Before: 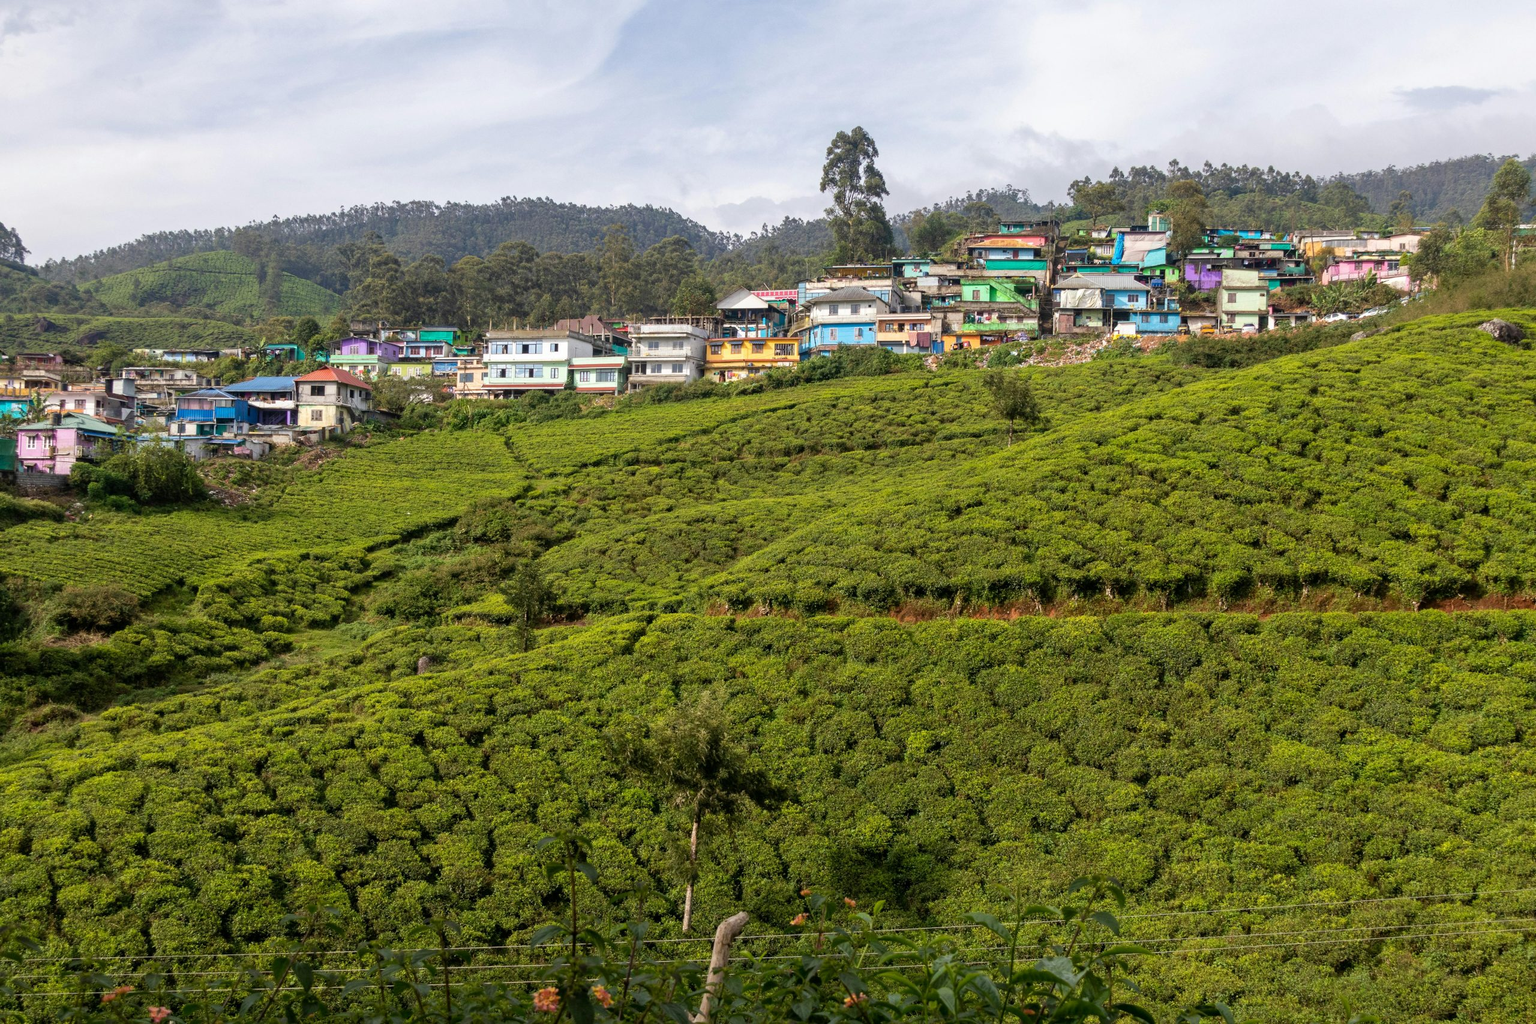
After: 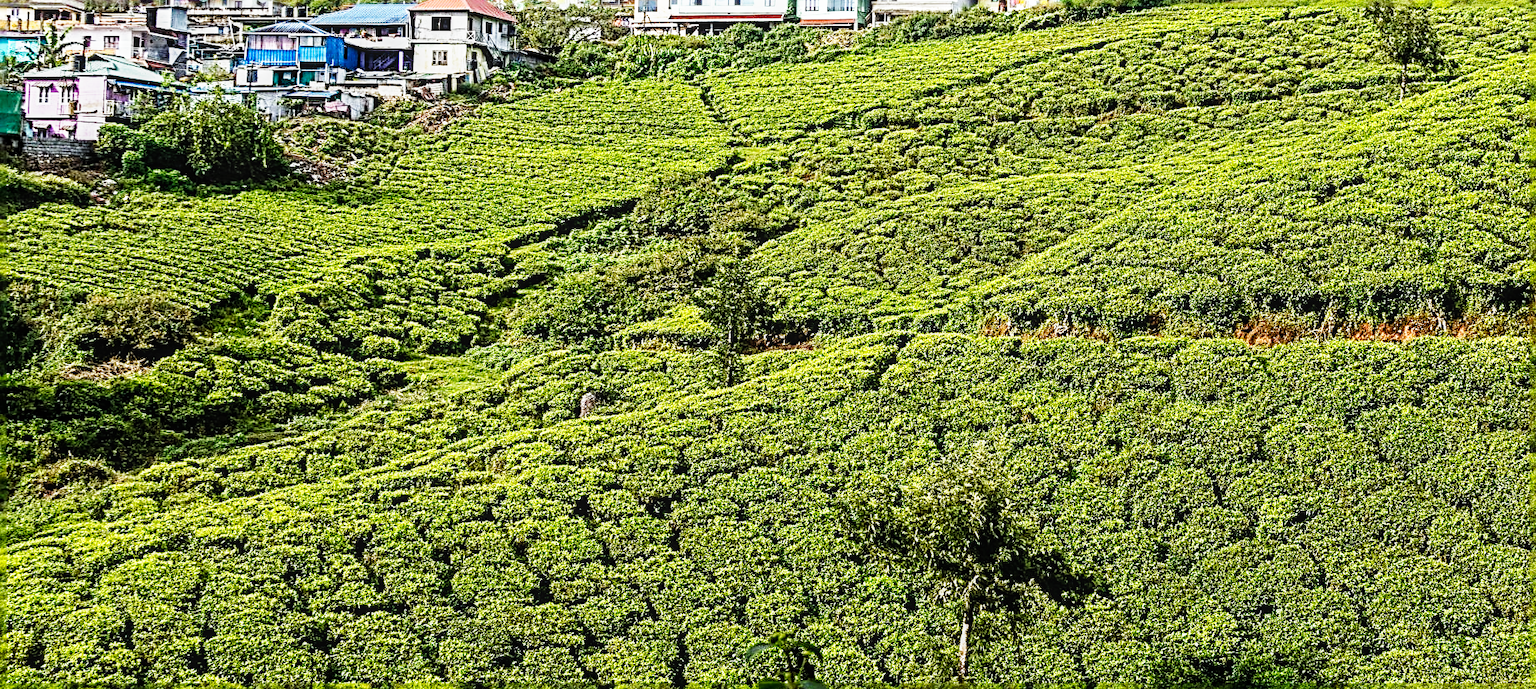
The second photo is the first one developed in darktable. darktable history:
white balance: red 0.925, blue 1.046
local contrast: on, module defaults
base curve: curves: ch0 [(0, 0) (0.007, 0.004) (0.027, 0.03) (0.046, 0.07) (0.207, 0.54) (0.442, 0.872) (0.673, 0.972) (1, 1)], preserve colors none
sharpen: radius 3.158, amount 1.731
crop: top 36.498%, right 27.964%, bottom 14.995%
